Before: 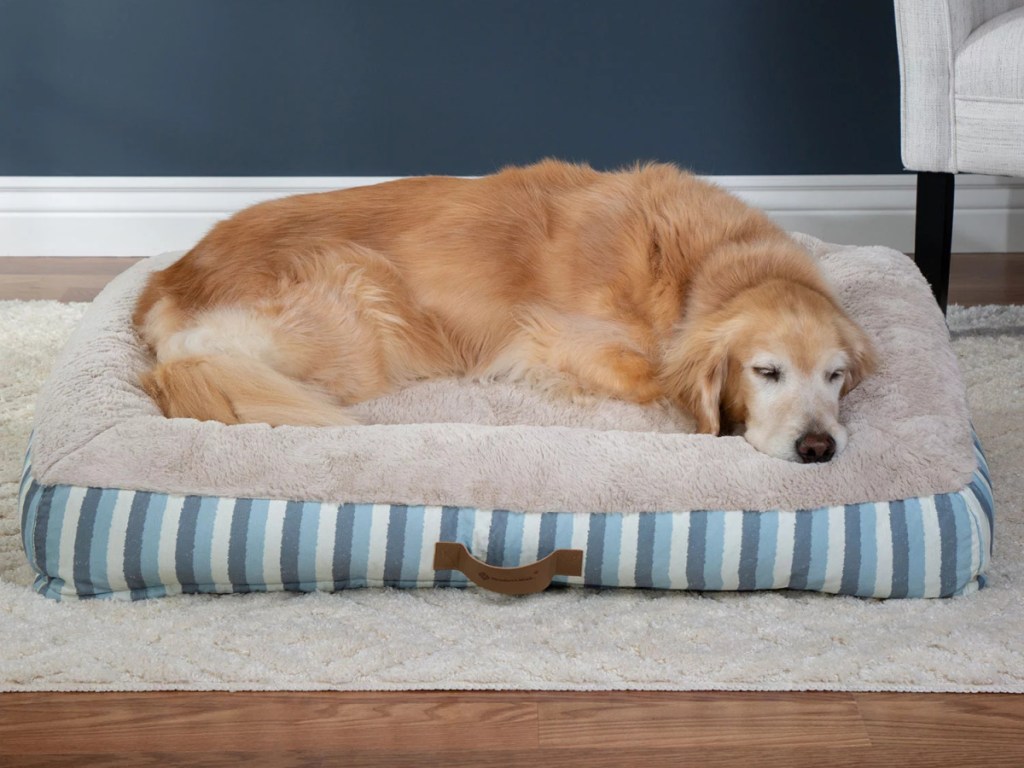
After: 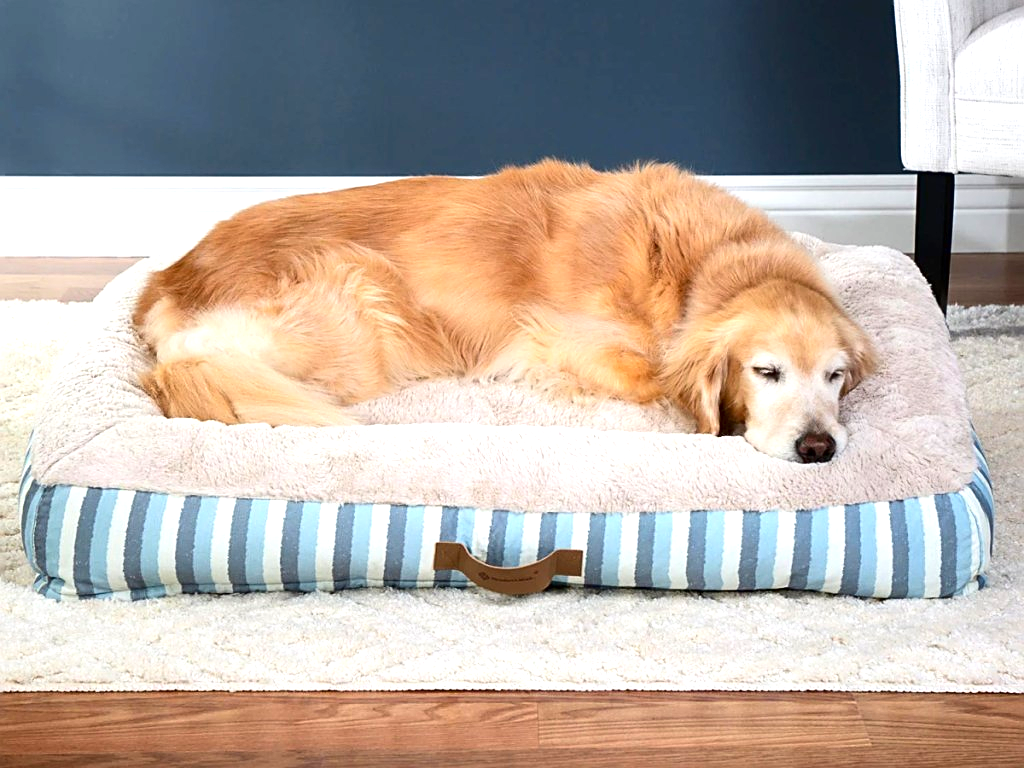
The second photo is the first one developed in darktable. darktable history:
exposure: exposure 0.943 EV, compensate highlight preservation false
contrast brightness saturation: contrast 0.13, brightness -0.05, saturation 0.16
sharpen: on, module defaults
